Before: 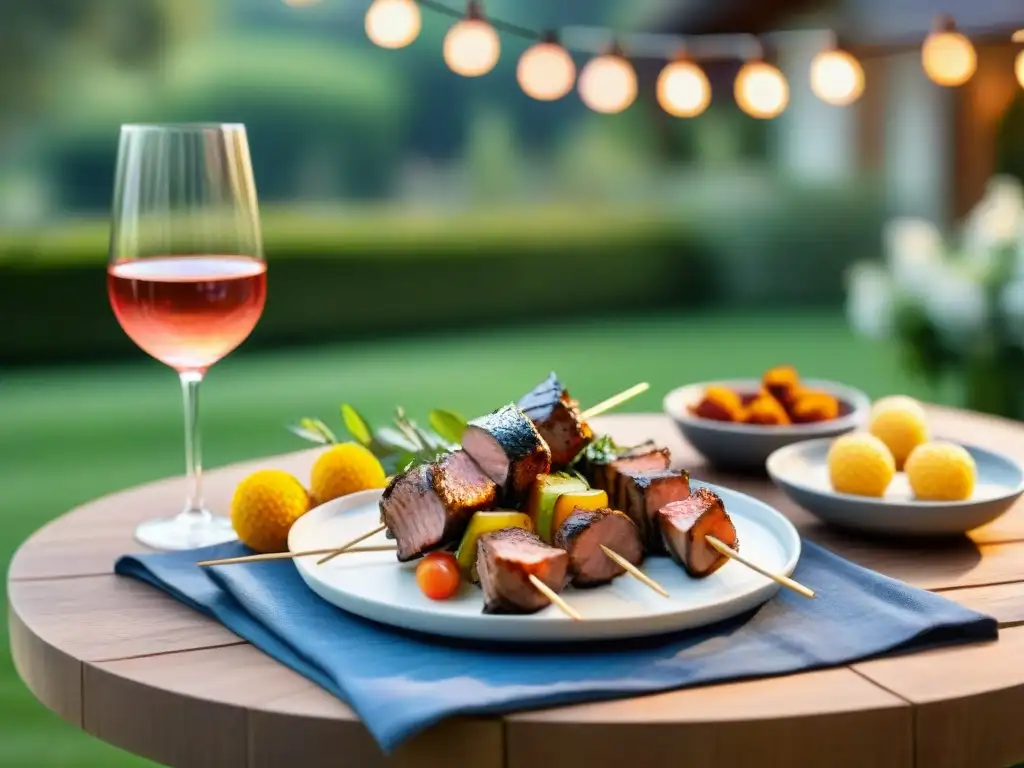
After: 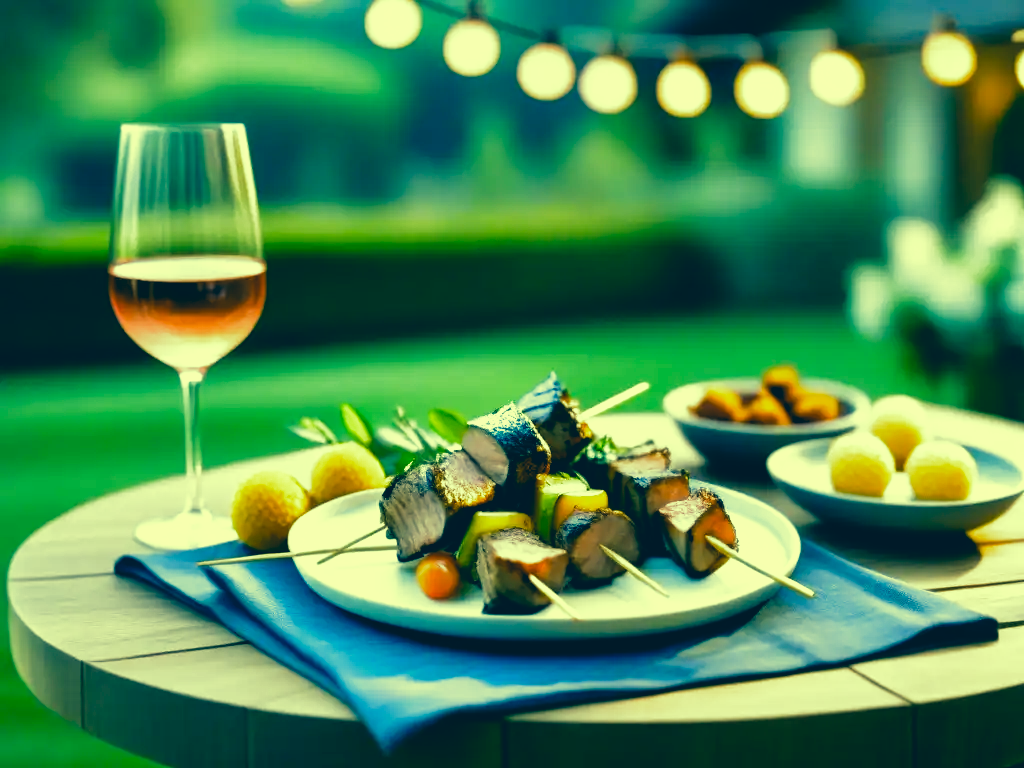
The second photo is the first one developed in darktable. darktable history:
filmic rgb: black relative exposure -9.14 EV, white relative exposure 2.31 EV, threshold 3 EV, hardness 7.47, preserve chrominance no, color science v4 (2020), enable highlight reconstruction true
color correction: highlights a* -15.41, highlights b* 39.75, shadows a* -39.55, shadows b* -25.55
